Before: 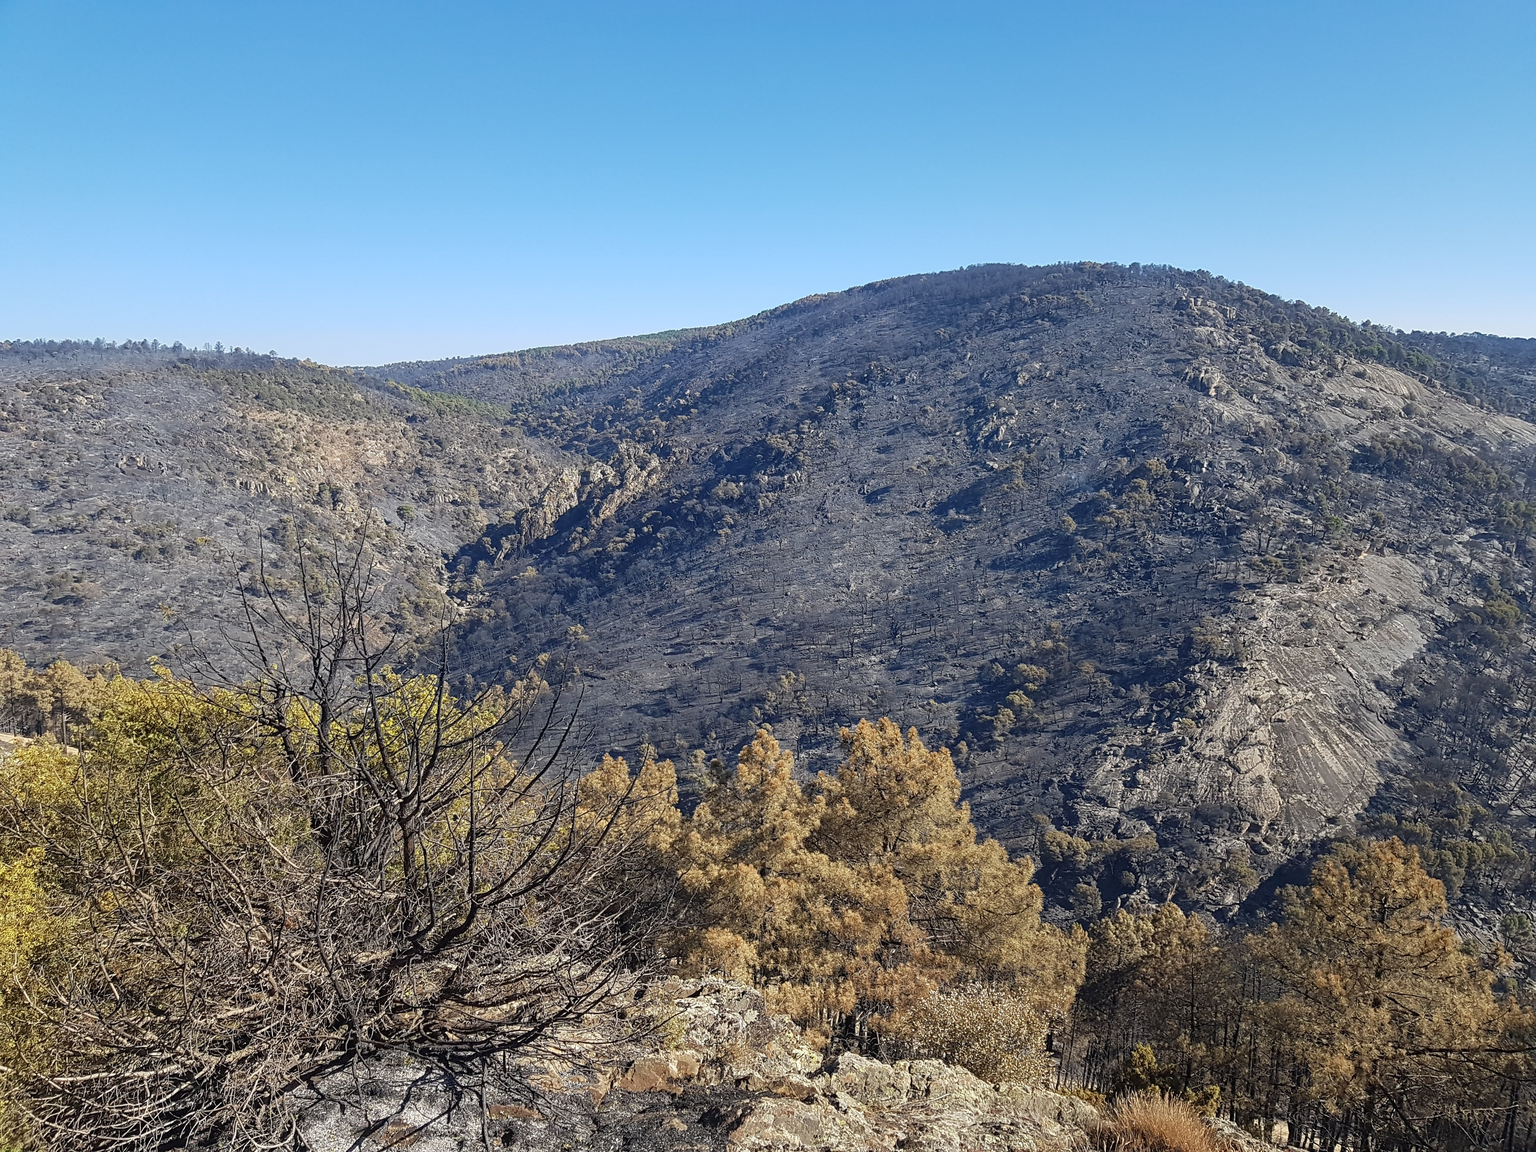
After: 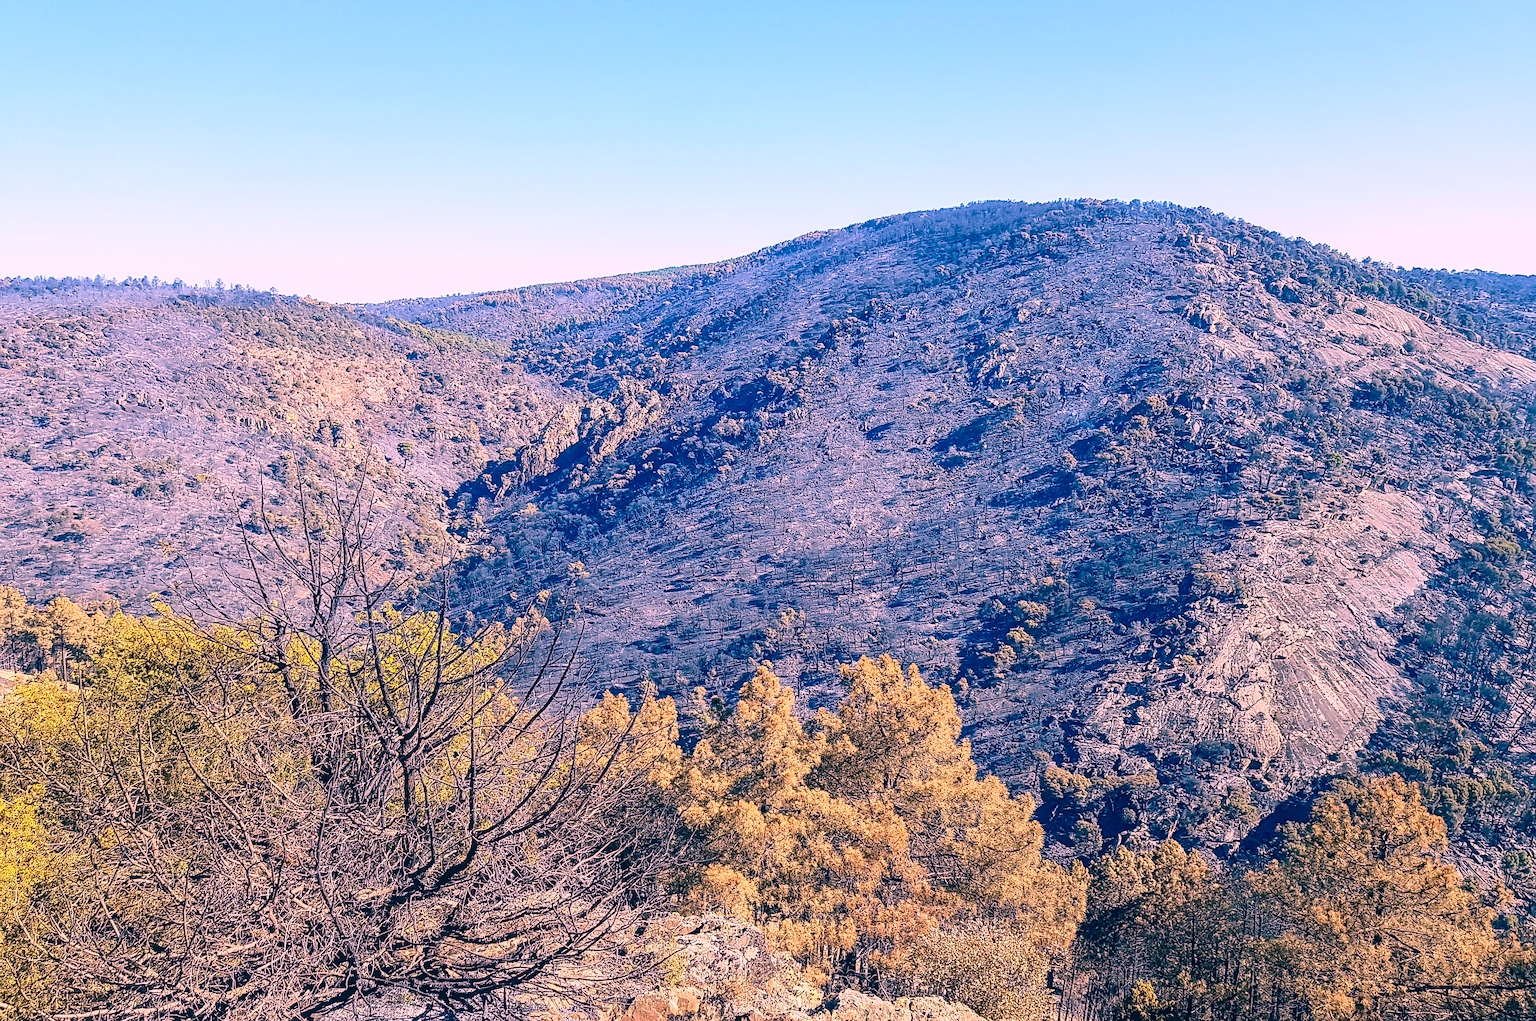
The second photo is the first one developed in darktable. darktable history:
velvia: strength 15.46%
exposure: black level correction 0.007, compensate highlight preservation false
crop and rotate: top 5.524%, bottom 5.833%
tone curve: curves: ch0 [(0, 0) (0.003, 0.003) (0.011, 0.012) (0.025, 0.026) (0.044, 0.046) (0.069, 0.072) (0.1, 0.104) (0.136, 0.141) (0.177, 0.185) (0.224, 0.247) (0.277, 0.335) (0.335, 0.447) (0.399, 0.539) (0.468, 0.636) (0.543, 0.723) (0.623, 0.803) (0.709, 0.873) (0.801, 0.936) (0.898, 0.978) (1, 1)], color space Lab, independent channels, preserve colors none
local contrast: on, module defaults
sharpen: on, module defaults
color correction: highlights a* 17.09, highlights b* 0.219, shadows a* -14.63, shadows b* -14.72, saturation 1.5
